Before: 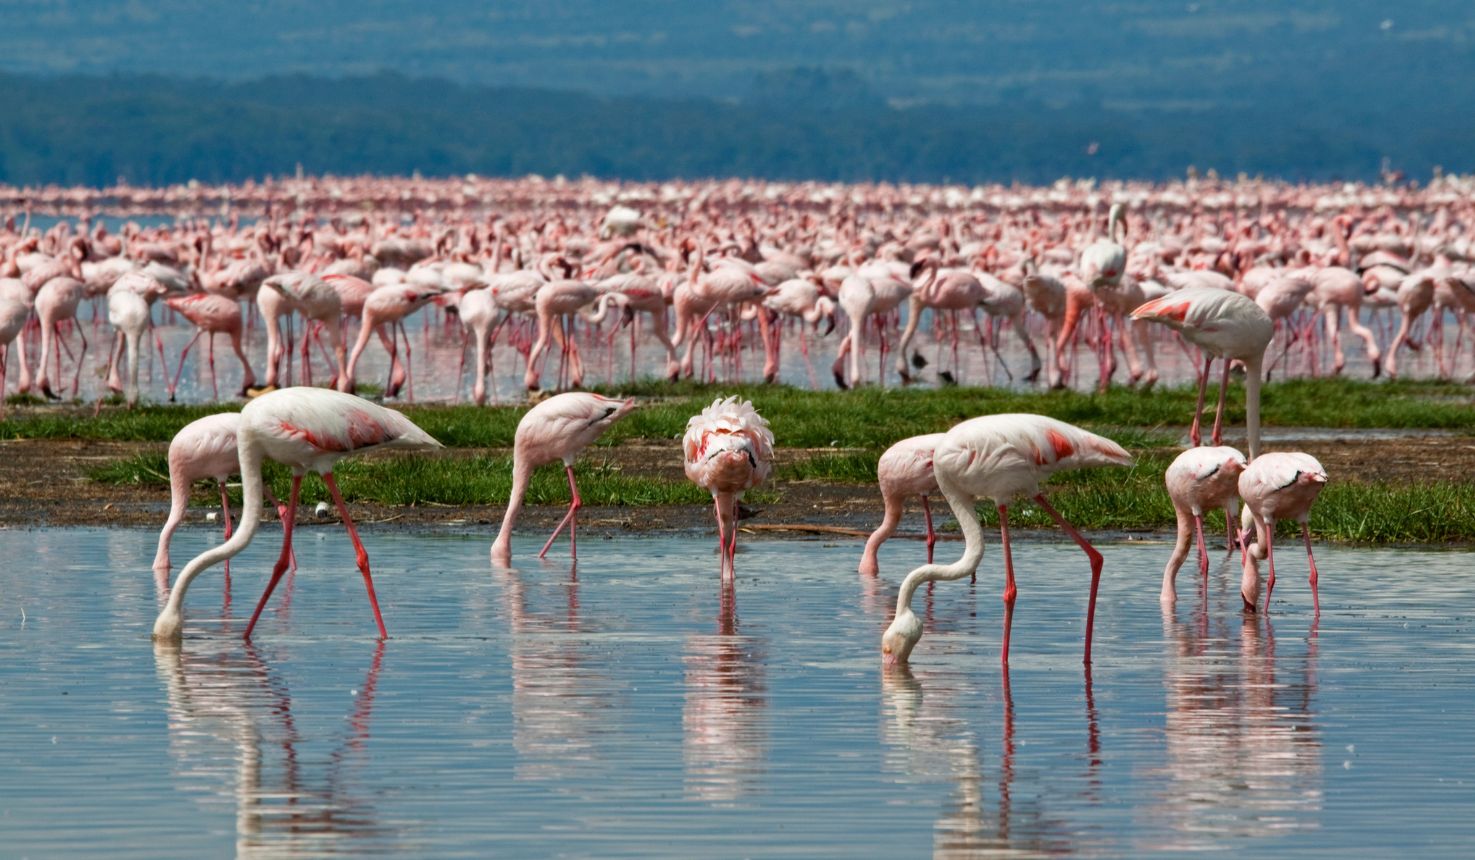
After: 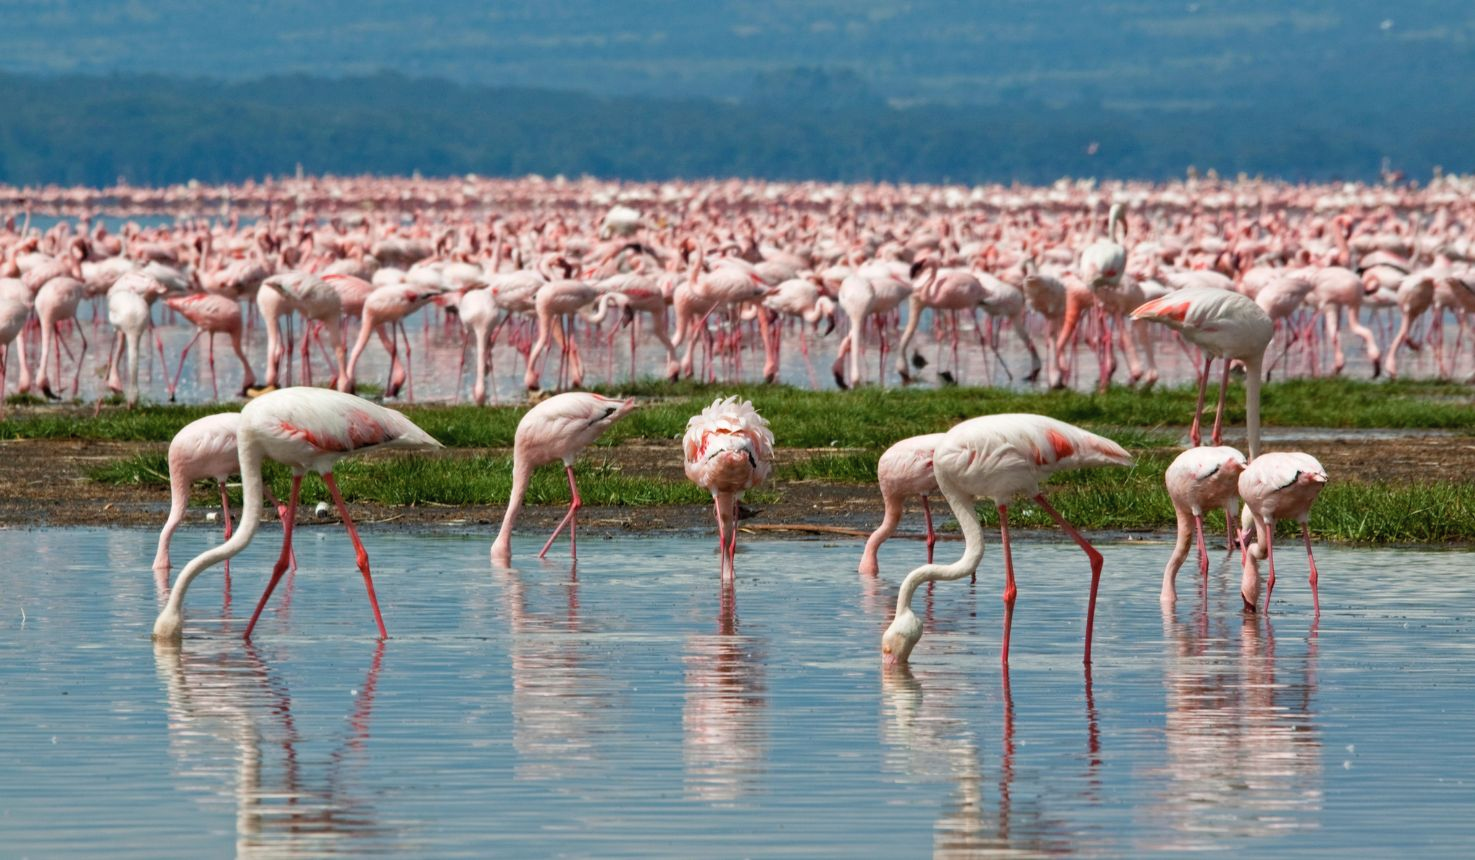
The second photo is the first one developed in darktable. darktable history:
contrast brightness saturation: contrast 0.048, brightness 0.059, saturation 0.01
